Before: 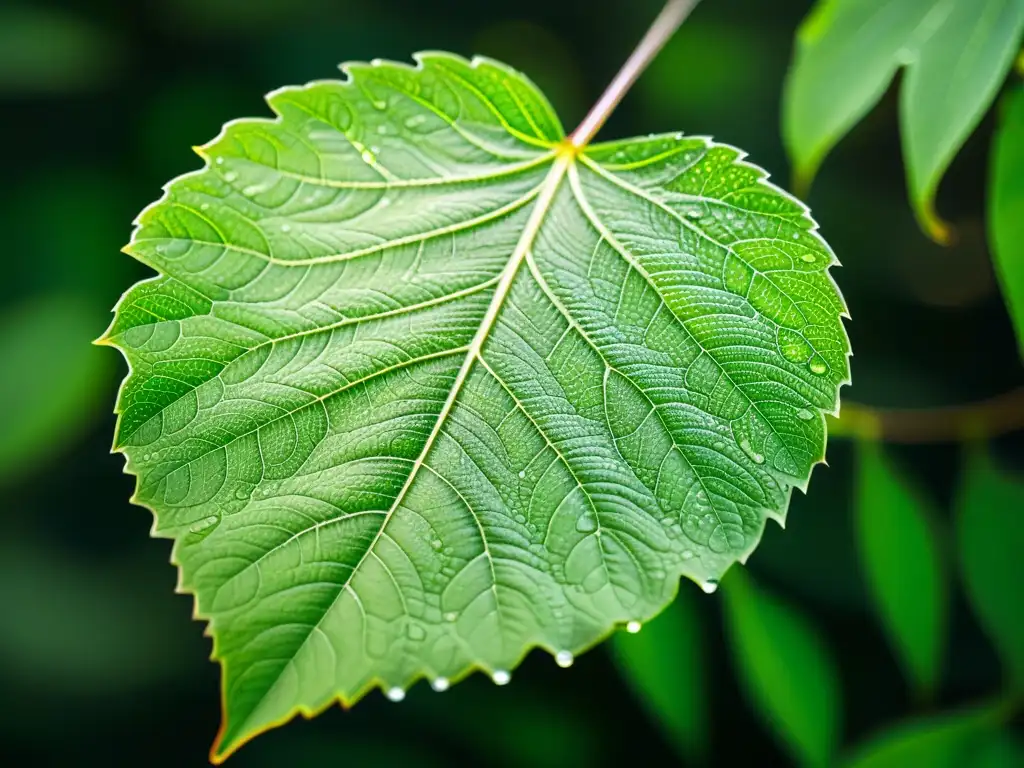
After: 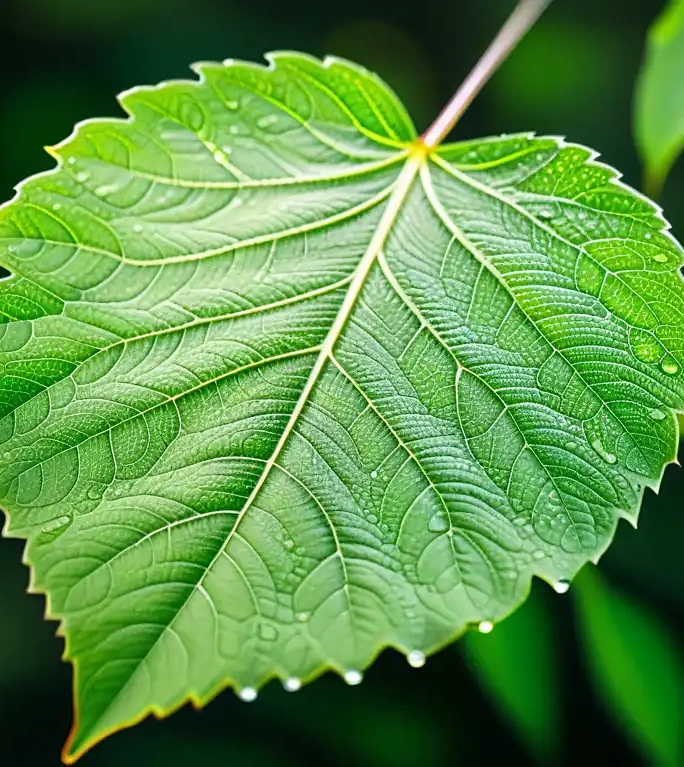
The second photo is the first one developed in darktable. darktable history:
crop and rotate: left 14.456%, right 18.735%
sharpen: amount 0.21
